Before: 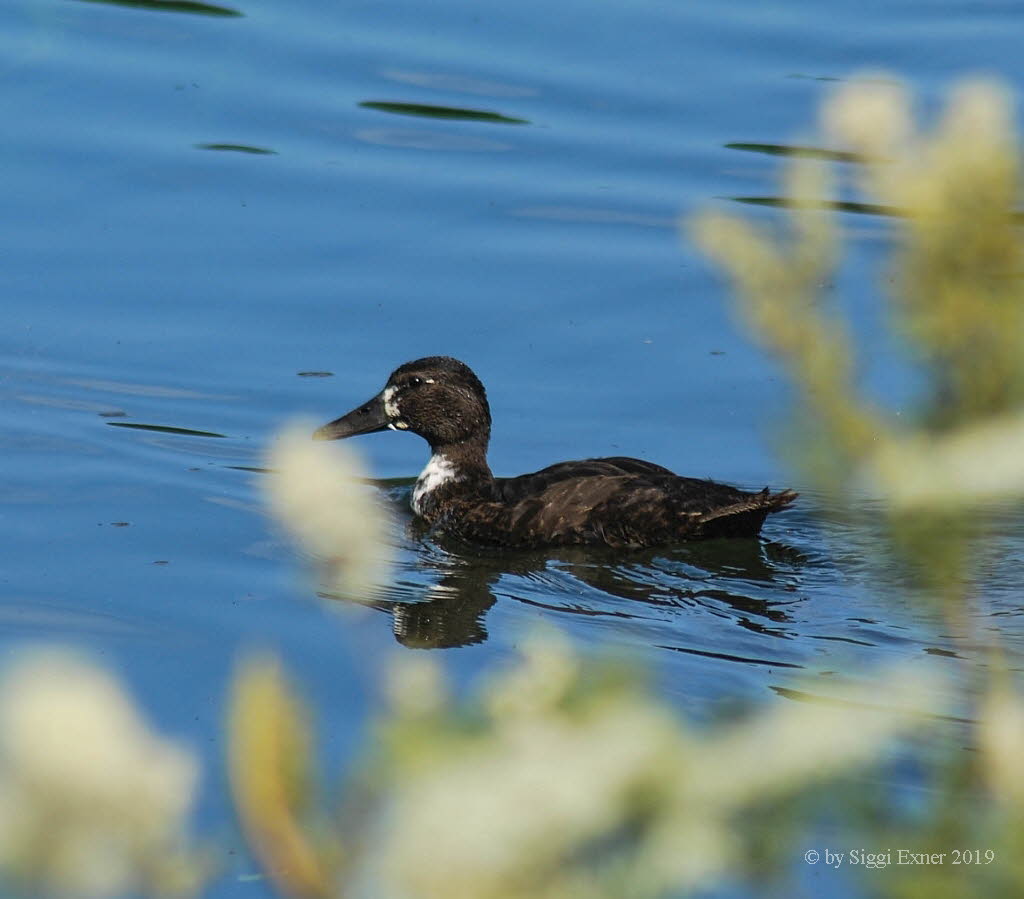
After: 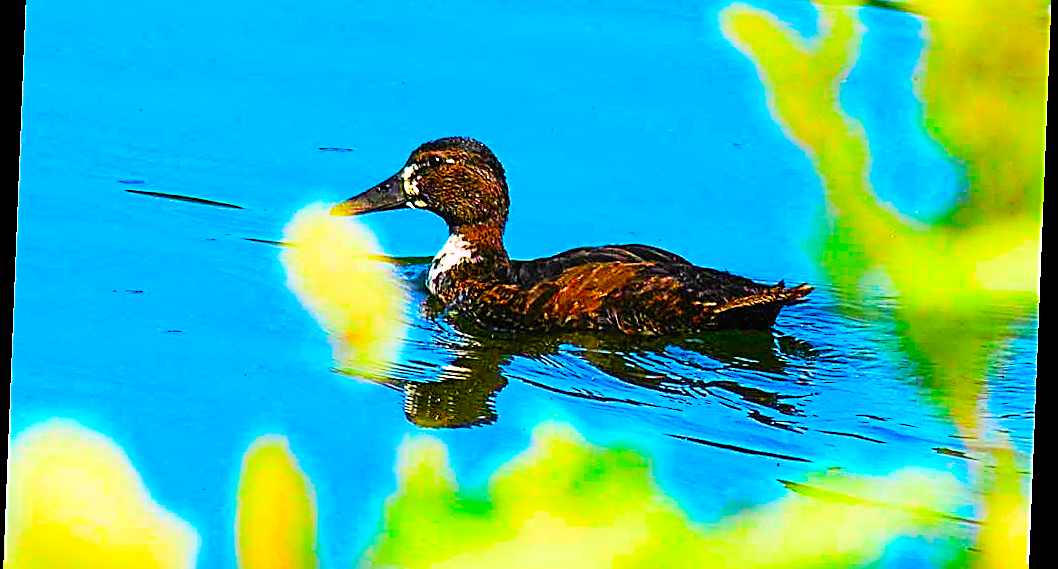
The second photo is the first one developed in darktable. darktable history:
color balance rgb: linear chroma grading › shadows -40%, linear chroma grading › highlights 40%, linear chroma grading › global chroma 45%, linear chroma grading › mid-tones -30%, perceptual saturation grading › global saturation 55%, perceptual saturation grading › highlights -50%, perceptual saturation grading › mid-tones 40%, perceptual saturation grading › shadows 30%, perceptual brilliance grading › global brilliance 20%, perceptual brilliance grading › shadows -40%, global vibrance 35%
rotate and perspective: rotation 2.27°, automatic cropping off
filmic rgb: black relative exposure -7.65 EV, white relative exposure 4.56 EV, hardness 3.61, contrast 1.05
sharpen: amount 1.861
exposure: black level correction 0, exposure 1.2 EV, compensate highlight preservation false
crop and rotate: top 25.357%, bottom 13.942%
color correction: highlights a* 1.59, highlights b* -1.7, saturation 2.48
contrast equalizer: y [[0.5, 0.486, 0.447, 0.446, 0.489, 0.5], [0.5 ×6], [0.5 ×6], [0 ×6], [0 ×6]]
